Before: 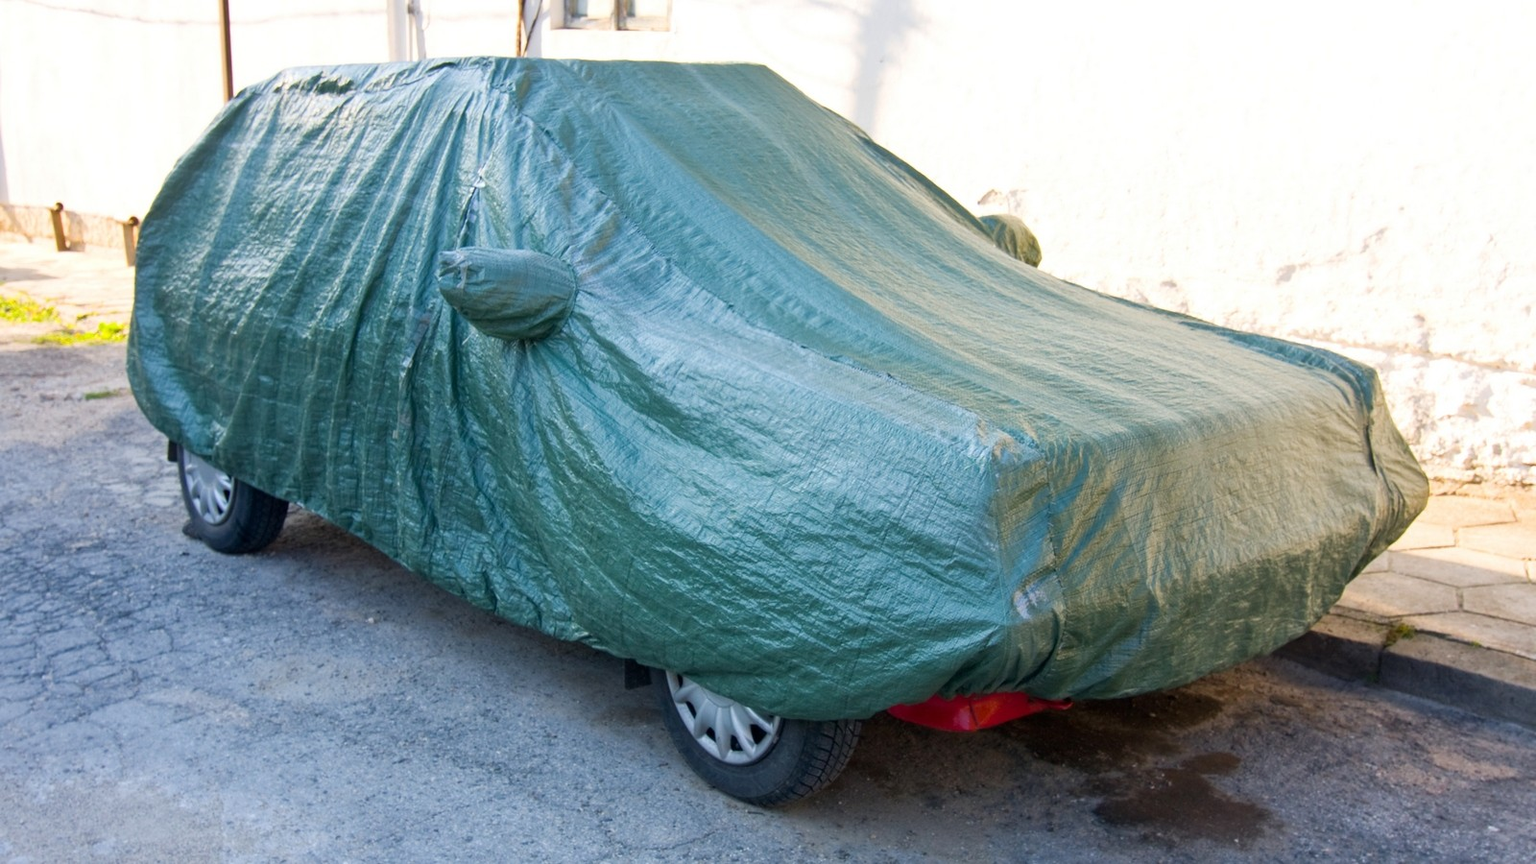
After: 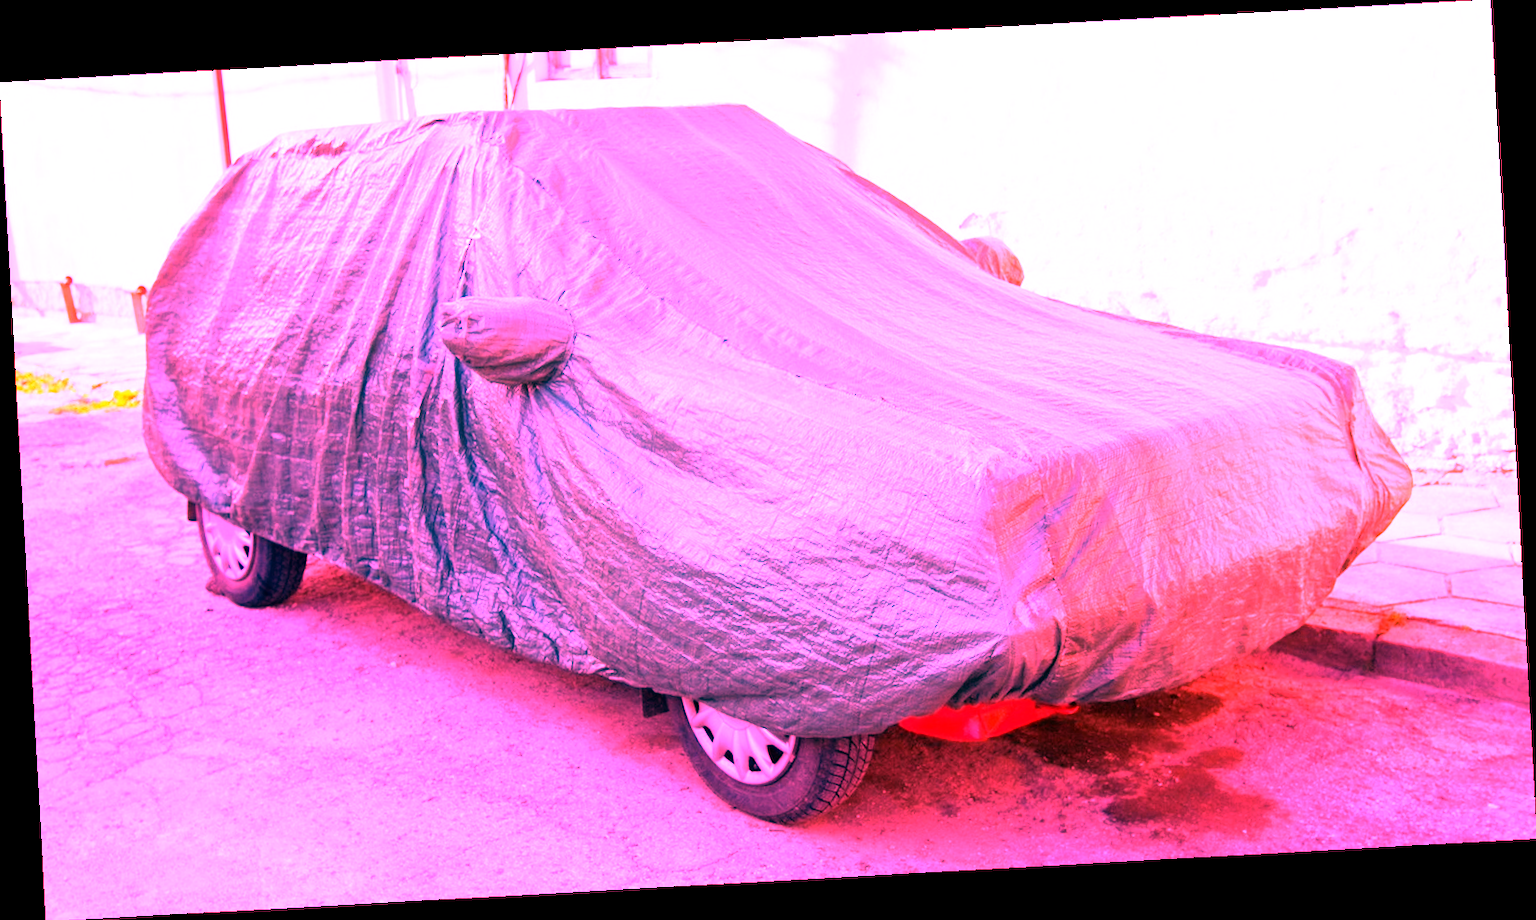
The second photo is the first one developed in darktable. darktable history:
rotate and perspective: rotation -3.18°, automatic cropping off
white balance: red 4.26, blue 1.802
